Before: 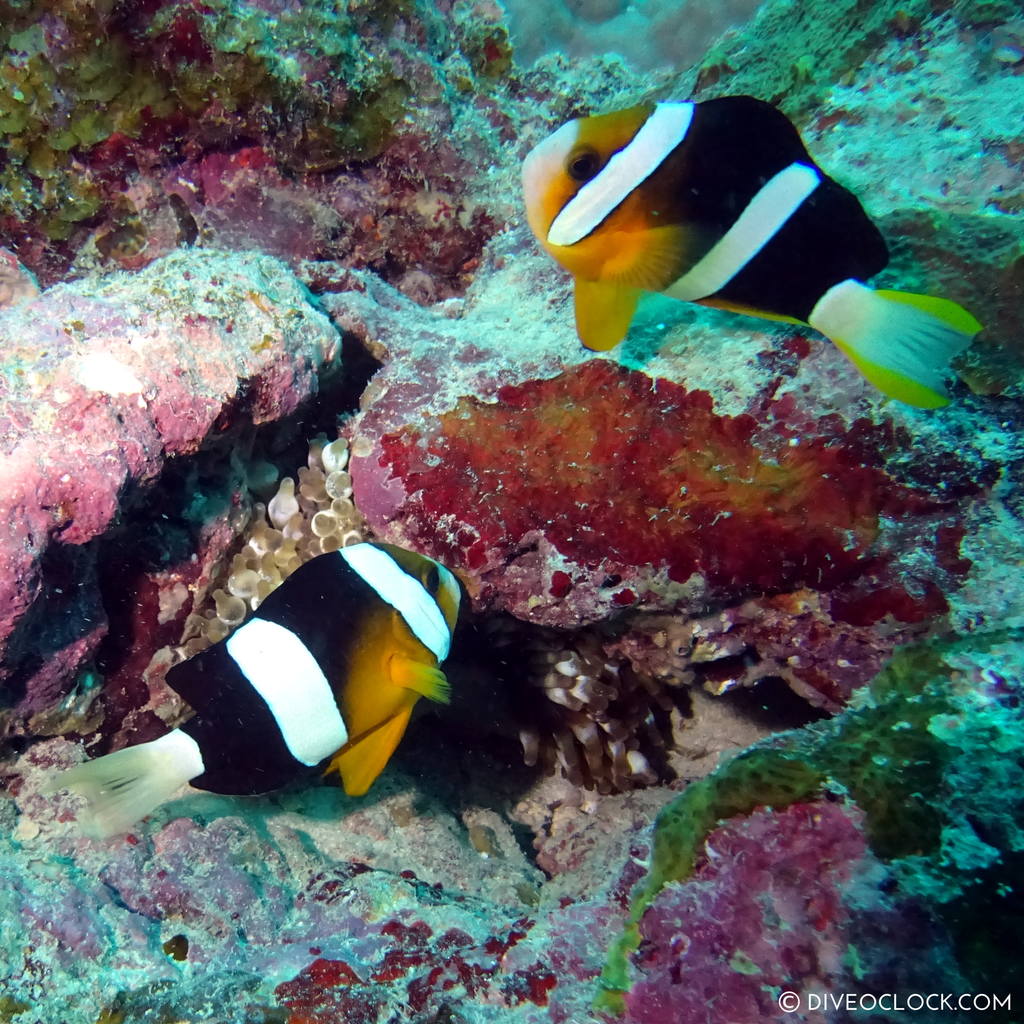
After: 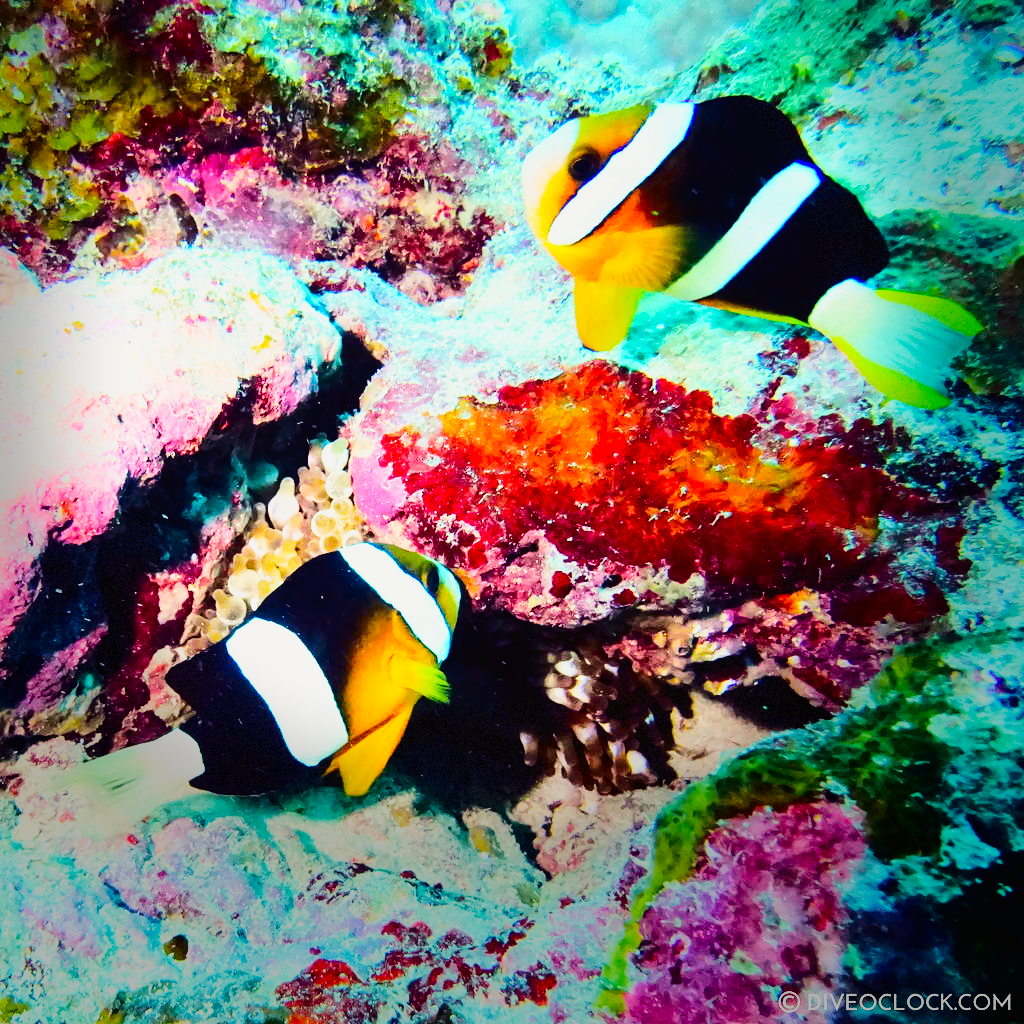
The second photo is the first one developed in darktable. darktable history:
vignetting: fall-off start 68.33%, fall-off radius 30%, saturation 0.042, center (-0.066, -0.311), width/height ratio 0.992, shape 0.85, dithering 8-bit output
base curve: curves: ch0 [(0, 0) (0.007, 0.004) (0.027, 0.03) (0.046, 0.07) (0.207, 0.54) (0.442, 0.872) (0.673, 0.972) (1, 1)], preserve colors none
white balance: red 1.009, blue 0.985
tone curve: curves: ch0 [(0, 0.011) (0.104, 0.085) (0.236, 0.234) (0.398, 0.507) (0.498, 0.621) (0.65, 0.757) (0.835, 0.883) (1, 0.961)]; ch1 [(0, 0) (0.353, 0.344) (0.43, 0.401) (0.479, 0.476) (0.502, 0.502) (0.54, 0.542) (0.602, 0.613) (0.638, 0.668) (0.693, 0.727) (1, 1)]; ch2 [(0, 0) (0.34, 0.314) (0.434, 0.43) (0.5, 0.506) (0.521, 0.54) (0.54, 0.56) (0.595, 0.613) (0.644, 0.729) (1, 1)], color space Lab, independent channels, preserve colors none
contrast brightness saturation: saturation 0.18
